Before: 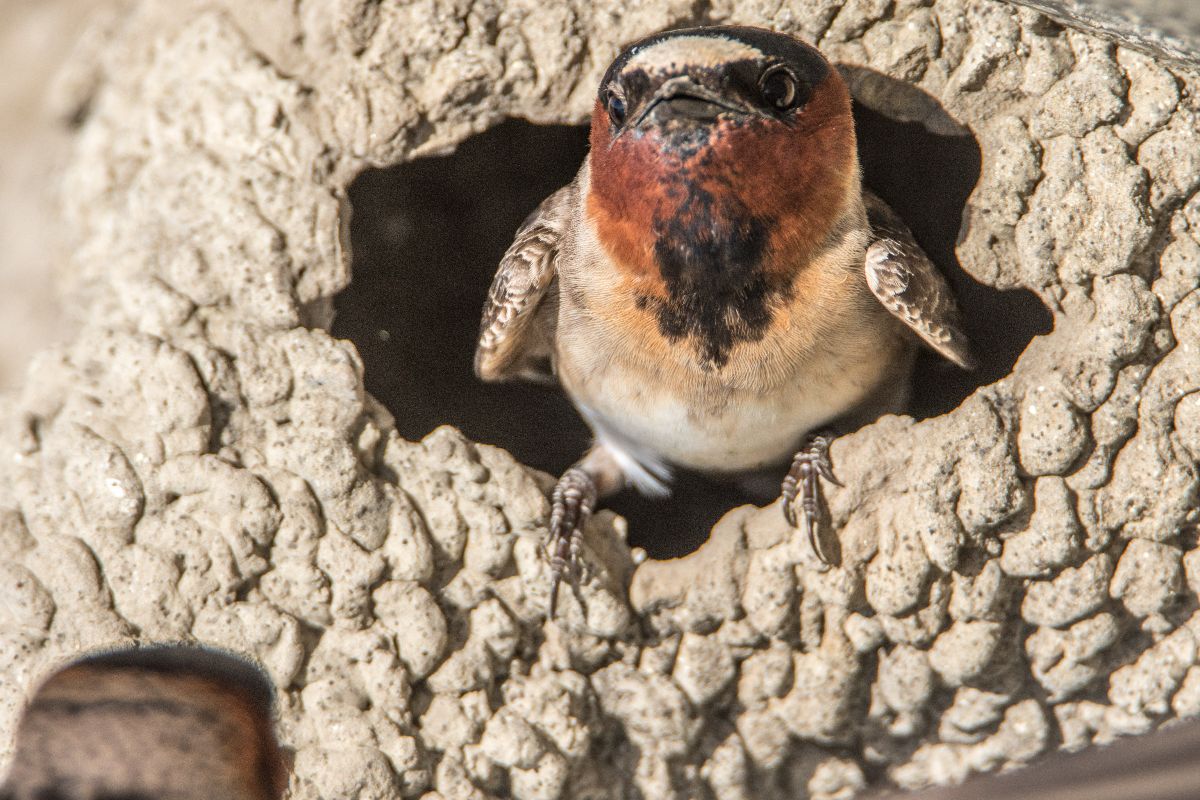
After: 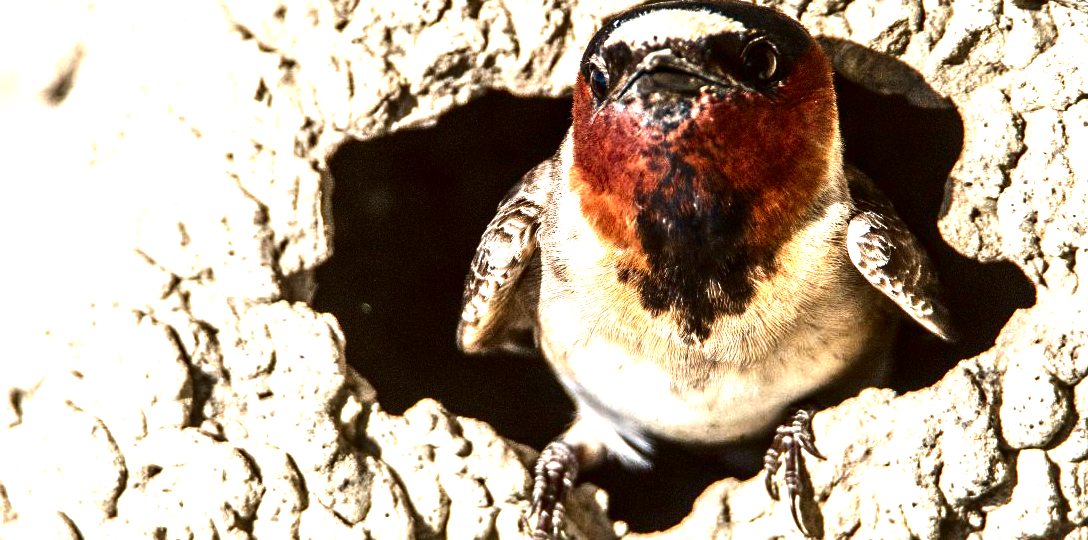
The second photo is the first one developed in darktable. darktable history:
sharpen: radius 5.325, amount 0.312, threshold 26.433
exposure: black level correction 0, exposure 1.2 EV, compensate exposure bias true, compensate highlight preservation false
crop: left 1.509%, top 3.452%, right 7.696%, bottom 28.452%
contrast brightness saturation: contrast 0.09, brightness -0.59, saturation 0.17
